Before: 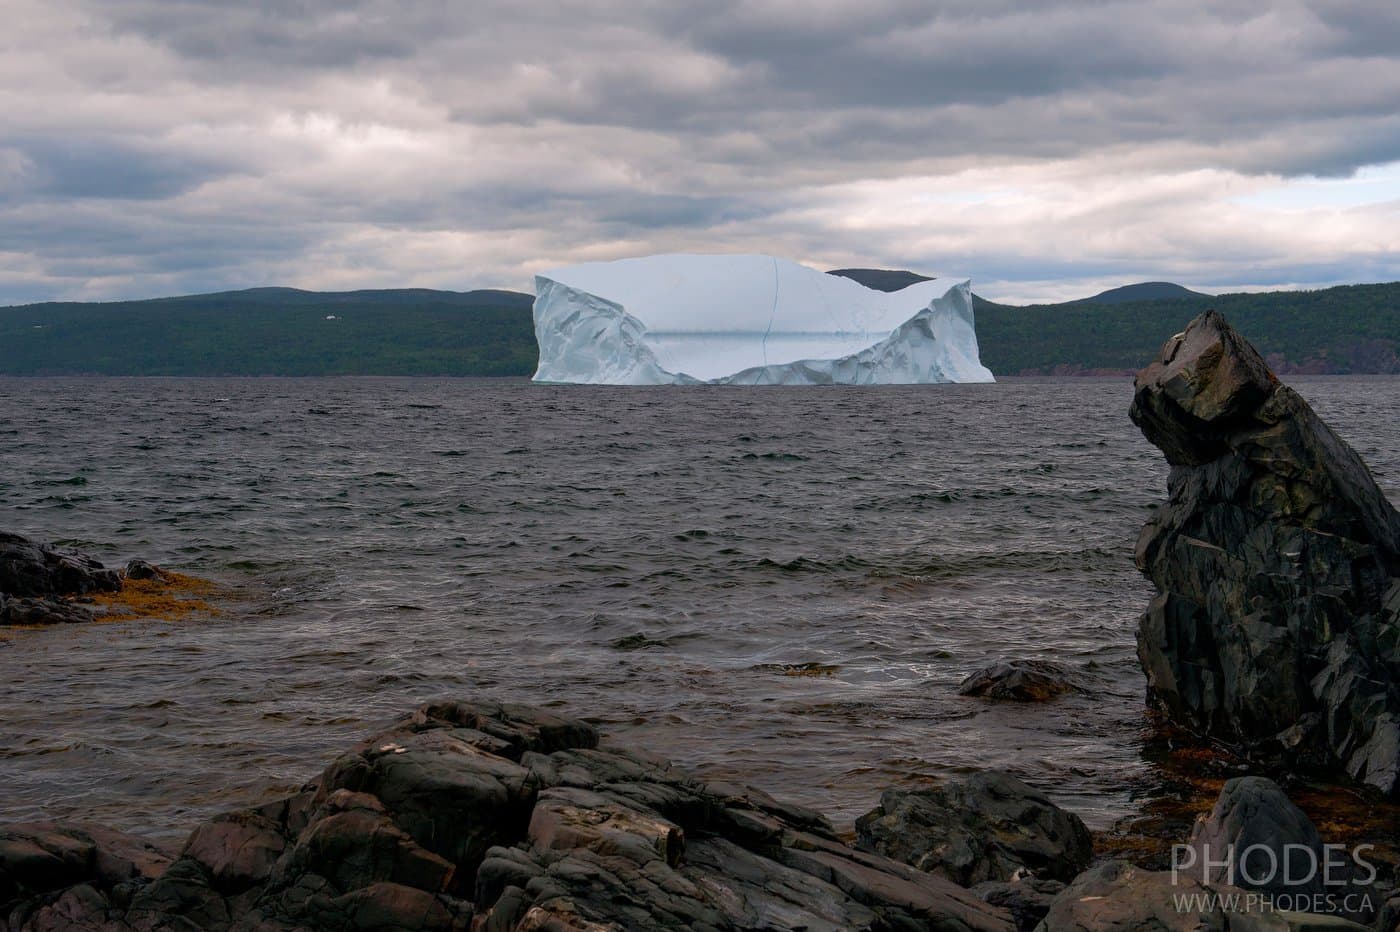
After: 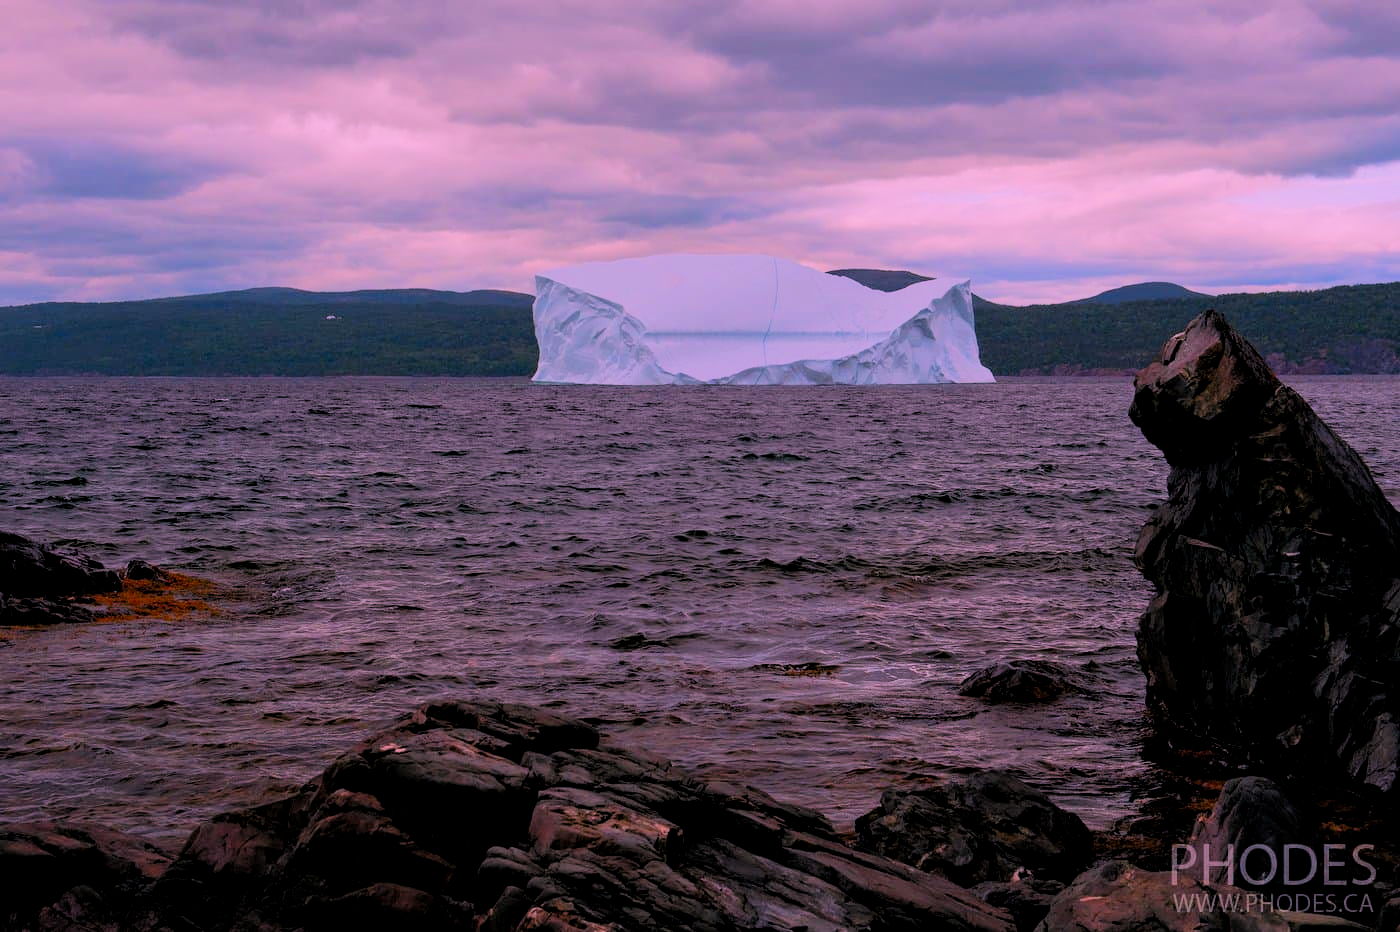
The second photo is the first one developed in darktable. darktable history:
filmic rgb: black relative exposure -6.07 EV, white relative exposure 6.98 EV, threshold 2.99 EV, hardness 2.27, color science v4 (2020), iterations of high-quality reconstruction 0, enable highlight reconstruction true
local contrast: highlights 100%, shadows 101%, detail 120%, midtone range 0.2
color correction: highlights a* 18.83, highlights b* -11.97, saturation 1.69
